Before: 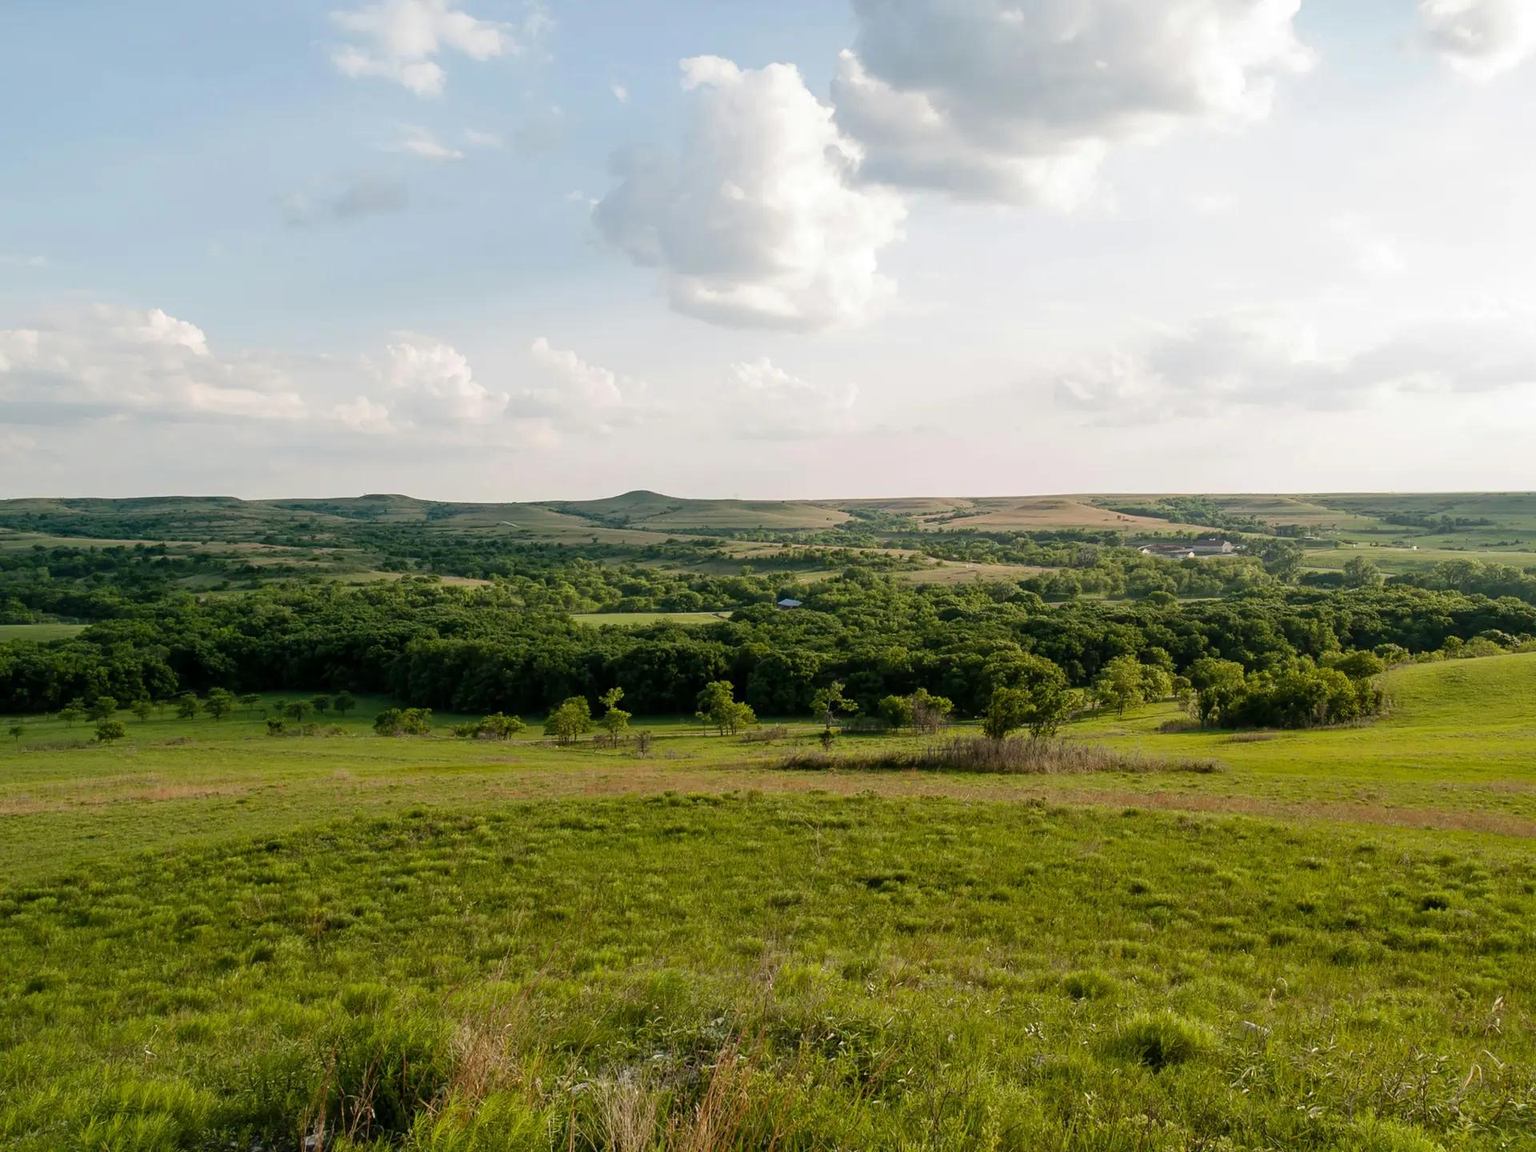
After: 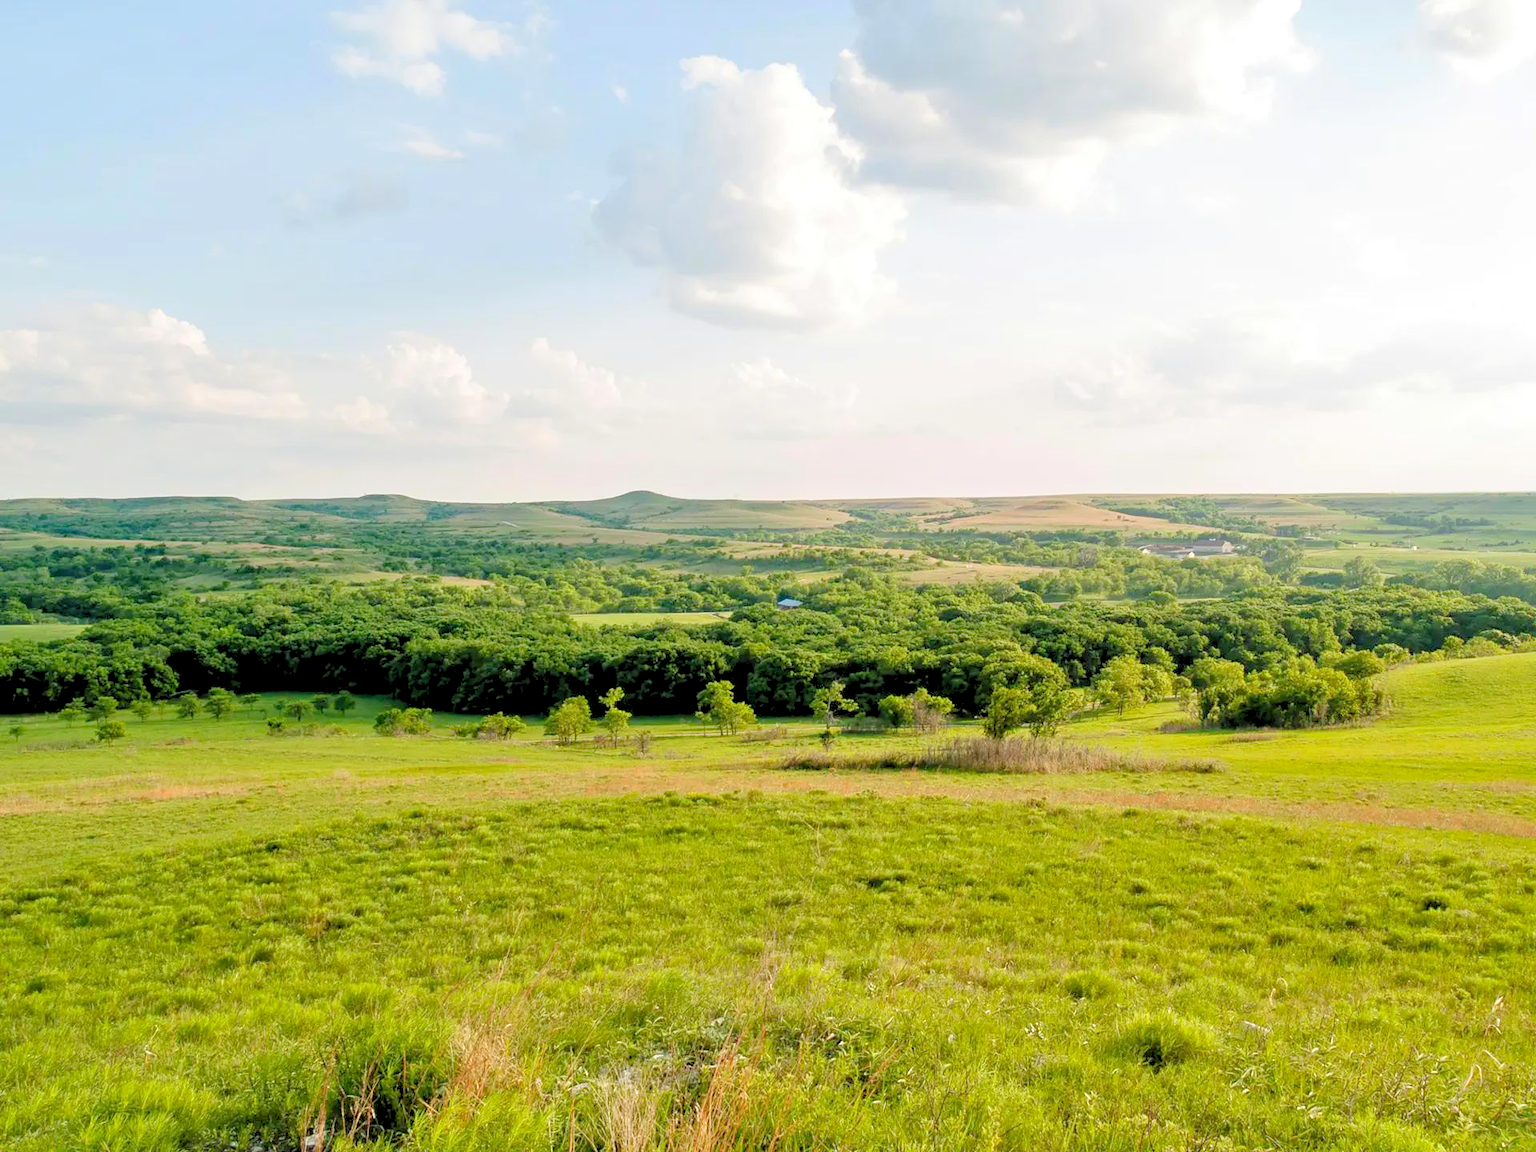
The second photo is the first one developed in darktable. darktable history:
tone equalizer: -8 EV 1 EV, -7 EV 1 EV, -6 EV 1 EV, -5 EV 1 EV, -4 EV 1 EV, -3 EV 0.75 EV, -2 EV 0.5 EV, -1 EV 0.25 EV
levels: levels [0.072, 0.414, 0.976]
